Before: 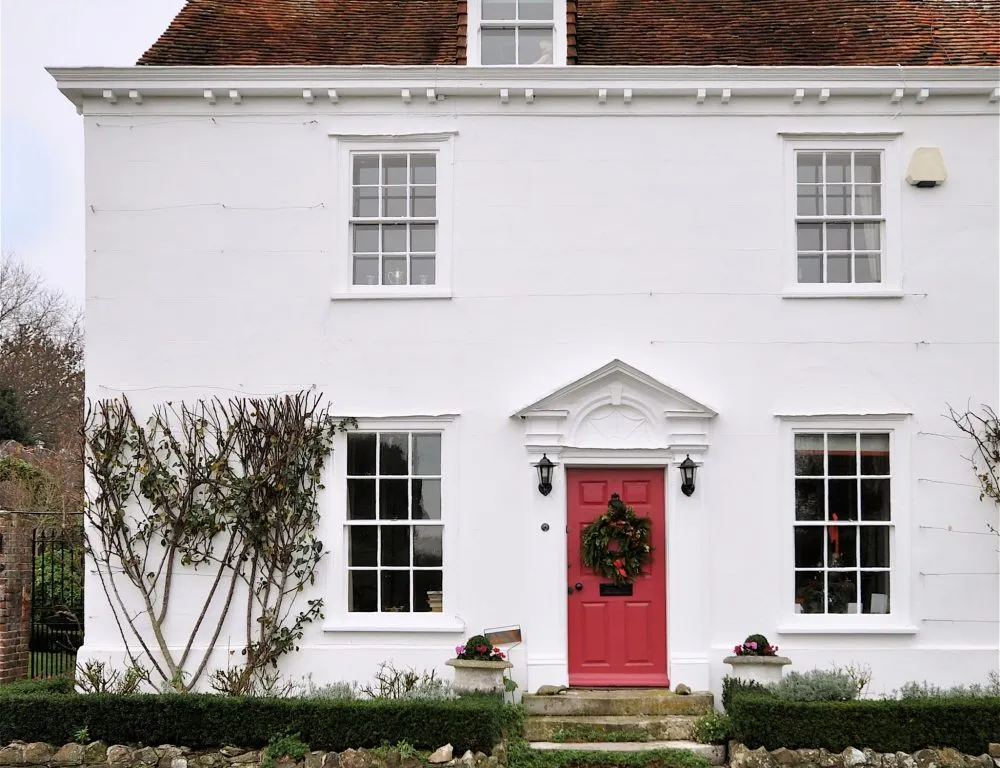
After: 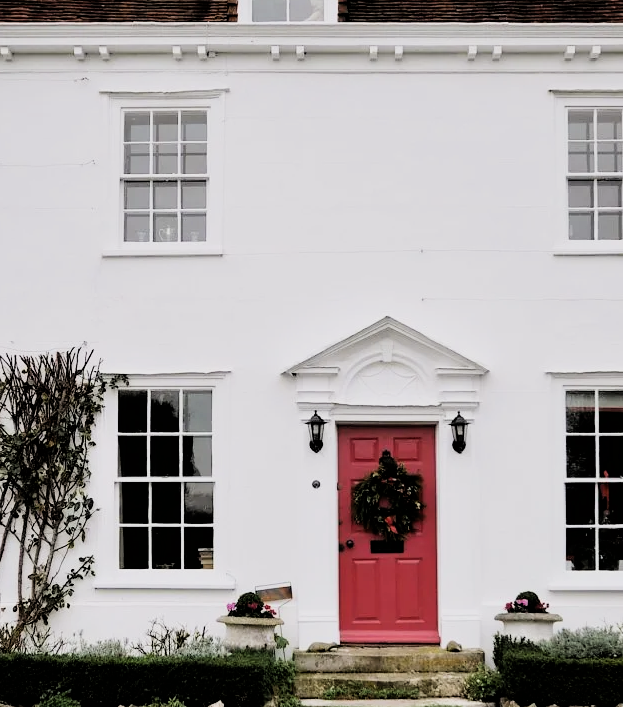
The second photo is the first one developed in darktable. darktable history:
white balance: red 1, blue 1
crop and rotate: left 22.918%, top 5.629%, right 14.711%, bottom 2.247%
filmic rgb: black relative exposure -5 EV, hardness 2.88, contrast 1.4, highlights saturation mix -30%
